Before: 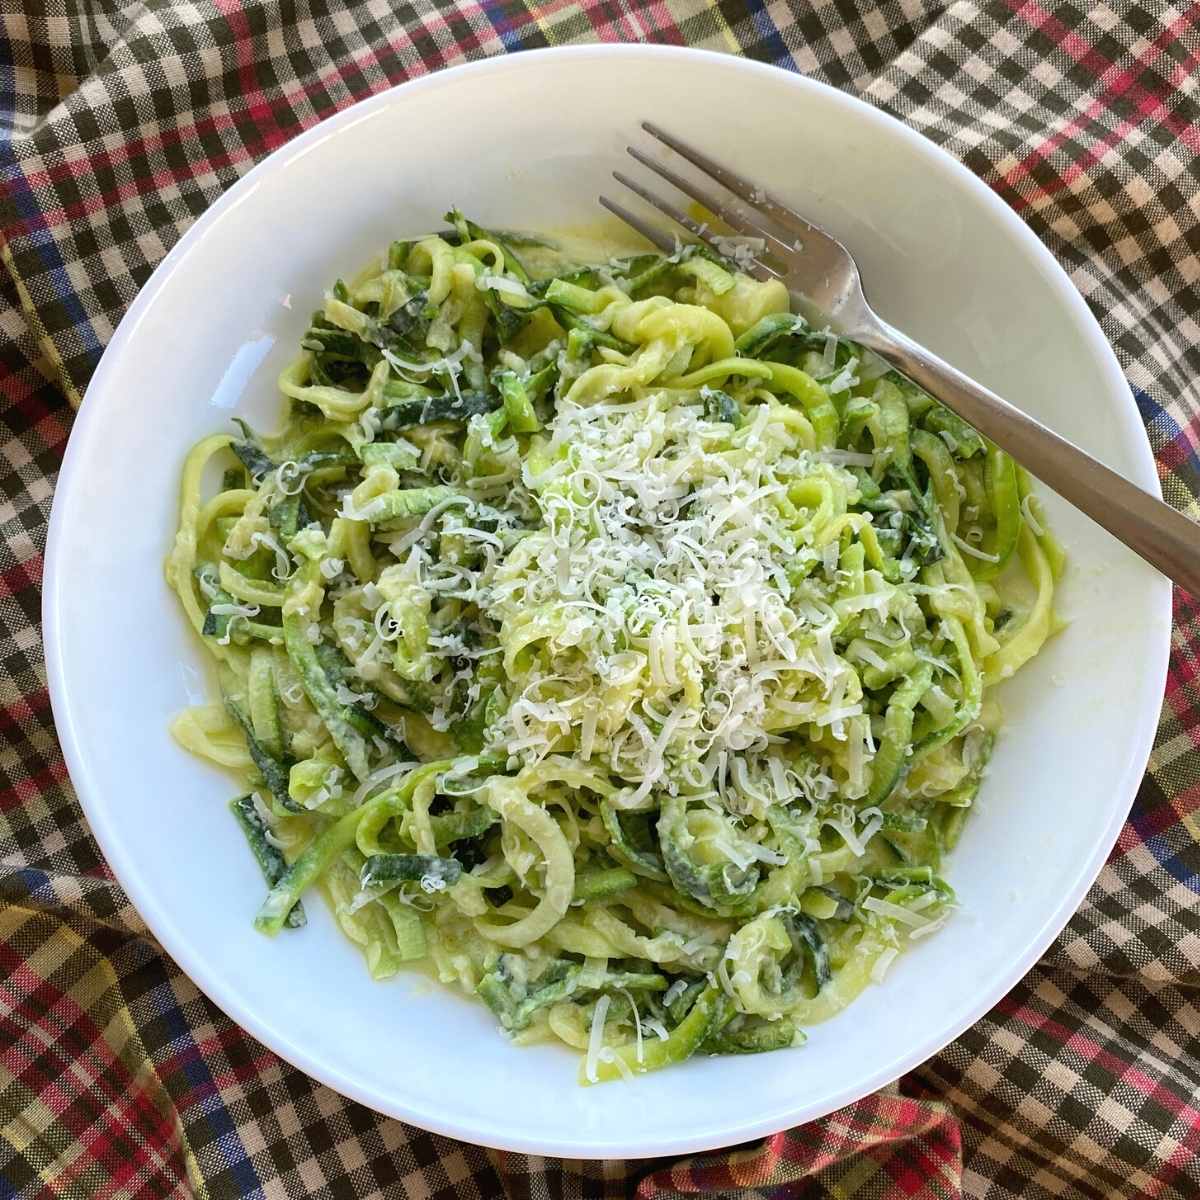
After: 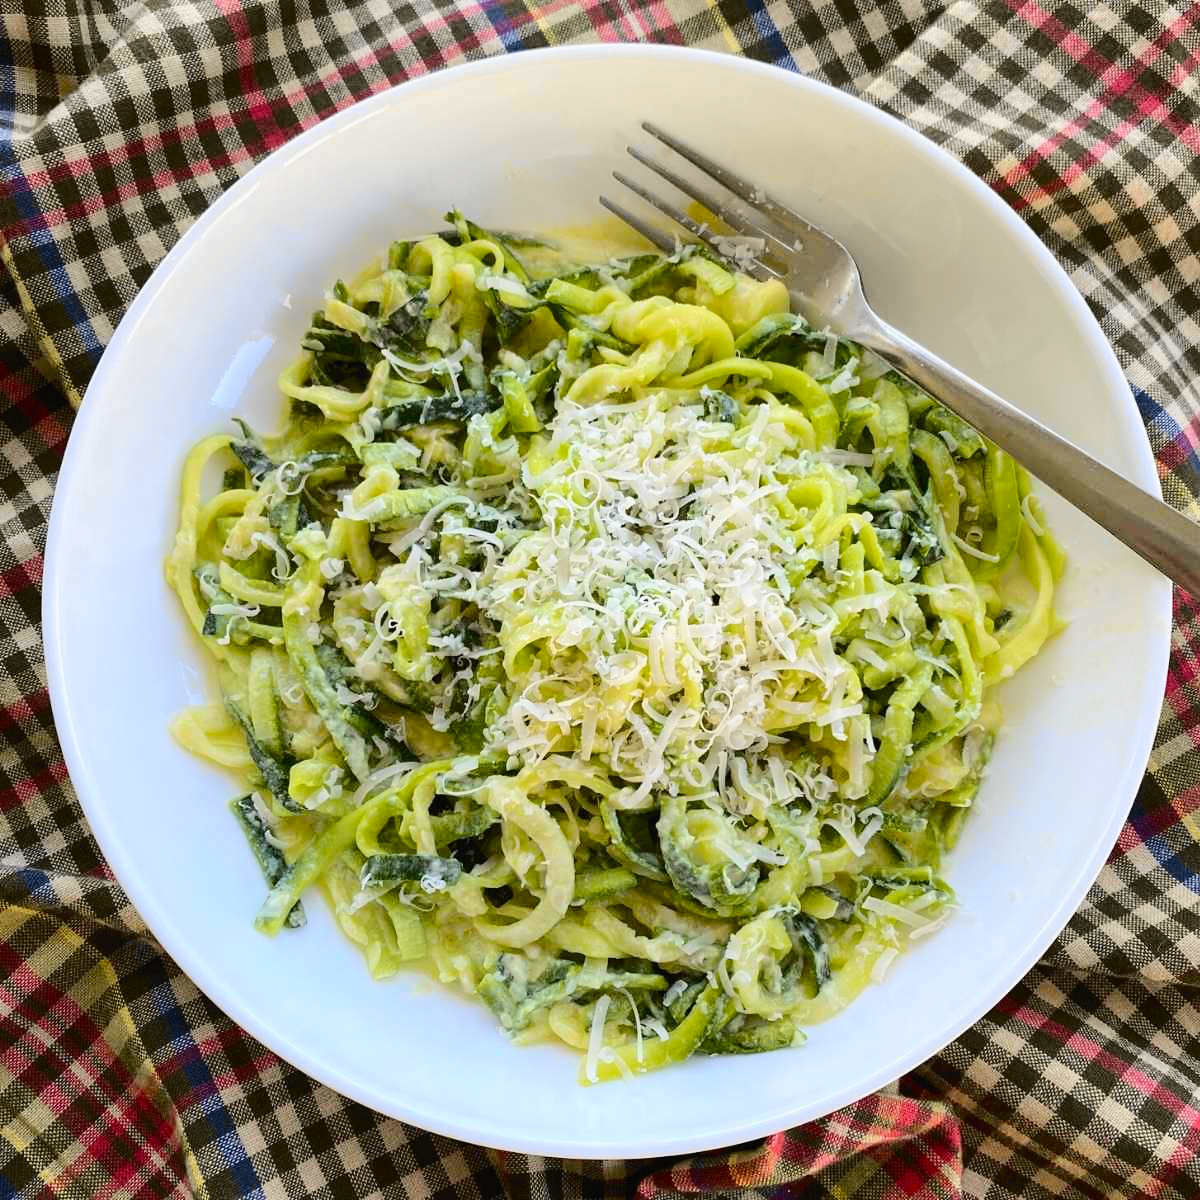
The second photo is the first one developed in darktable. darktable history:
tone curve: curves: ch0 [(0, 0.01) (0.097, 0.07) (0.204, 0.173) (0.447, 0.517) (0.539, 0.624) (0.733, 0.791) (0.879, 0.898) (1, 0.98)]; ch1 [(0, 0) (0.393, 0.415) (0.447, 0.448) (0.485, 0.494) (0.523, 0.509) (0.545, 0.544) (0.574, 0.578) (0.648, 0.674) (1, 1)]; ch2 [(0, 0) (0.369, 0.388) (0.449, 0.431) (0.499, 0.5) (0.521, 0.517) (0.53, 0.54) (0.564, 0.569) (0.674, 0.735) (1, 1)], color space Lab, independent channels, preserve colors none
